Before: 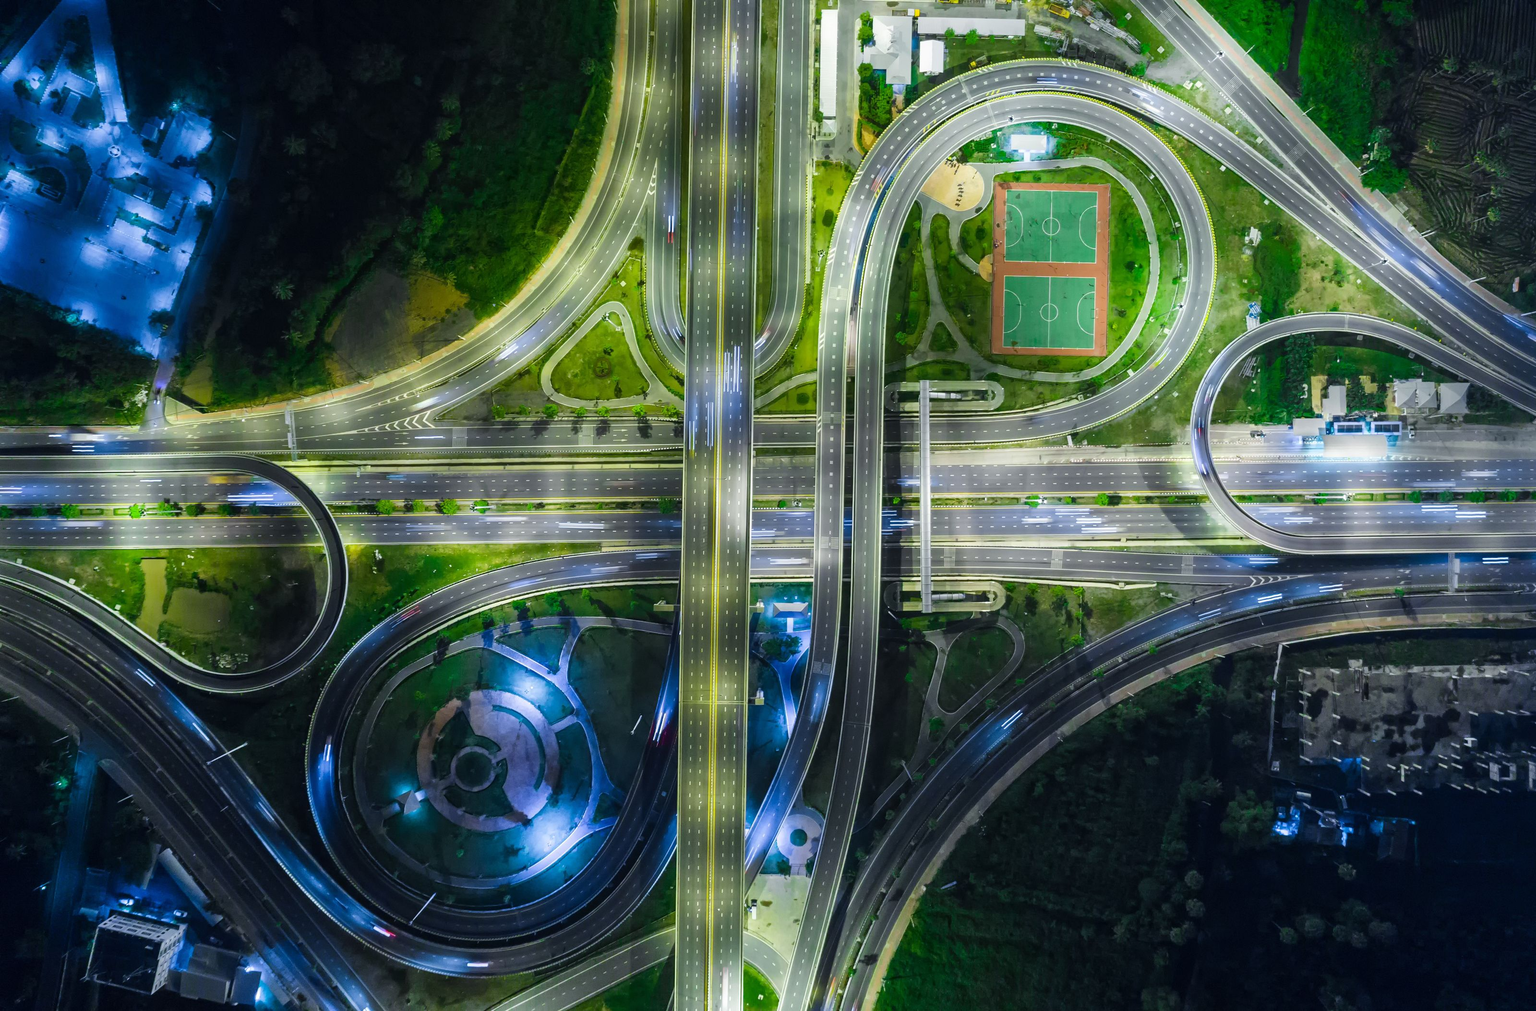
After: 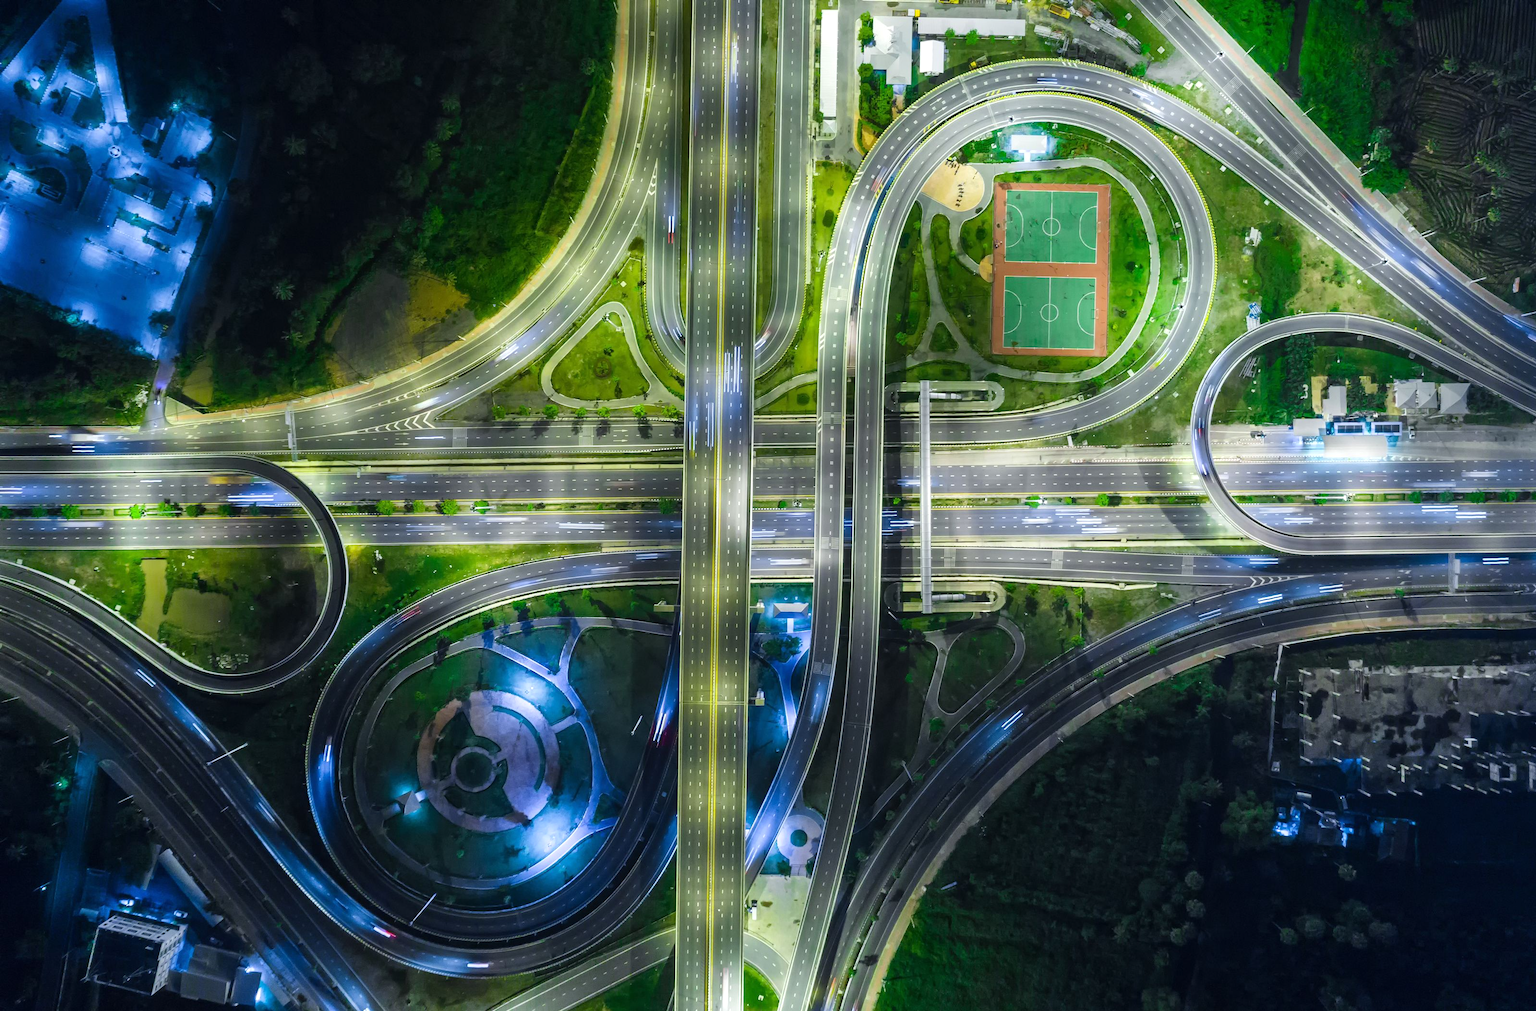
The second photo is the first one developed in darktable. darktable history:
tone equalizer: on, module defaults
exposure: exposure 0.127 EV, compensate highlight preservation false
